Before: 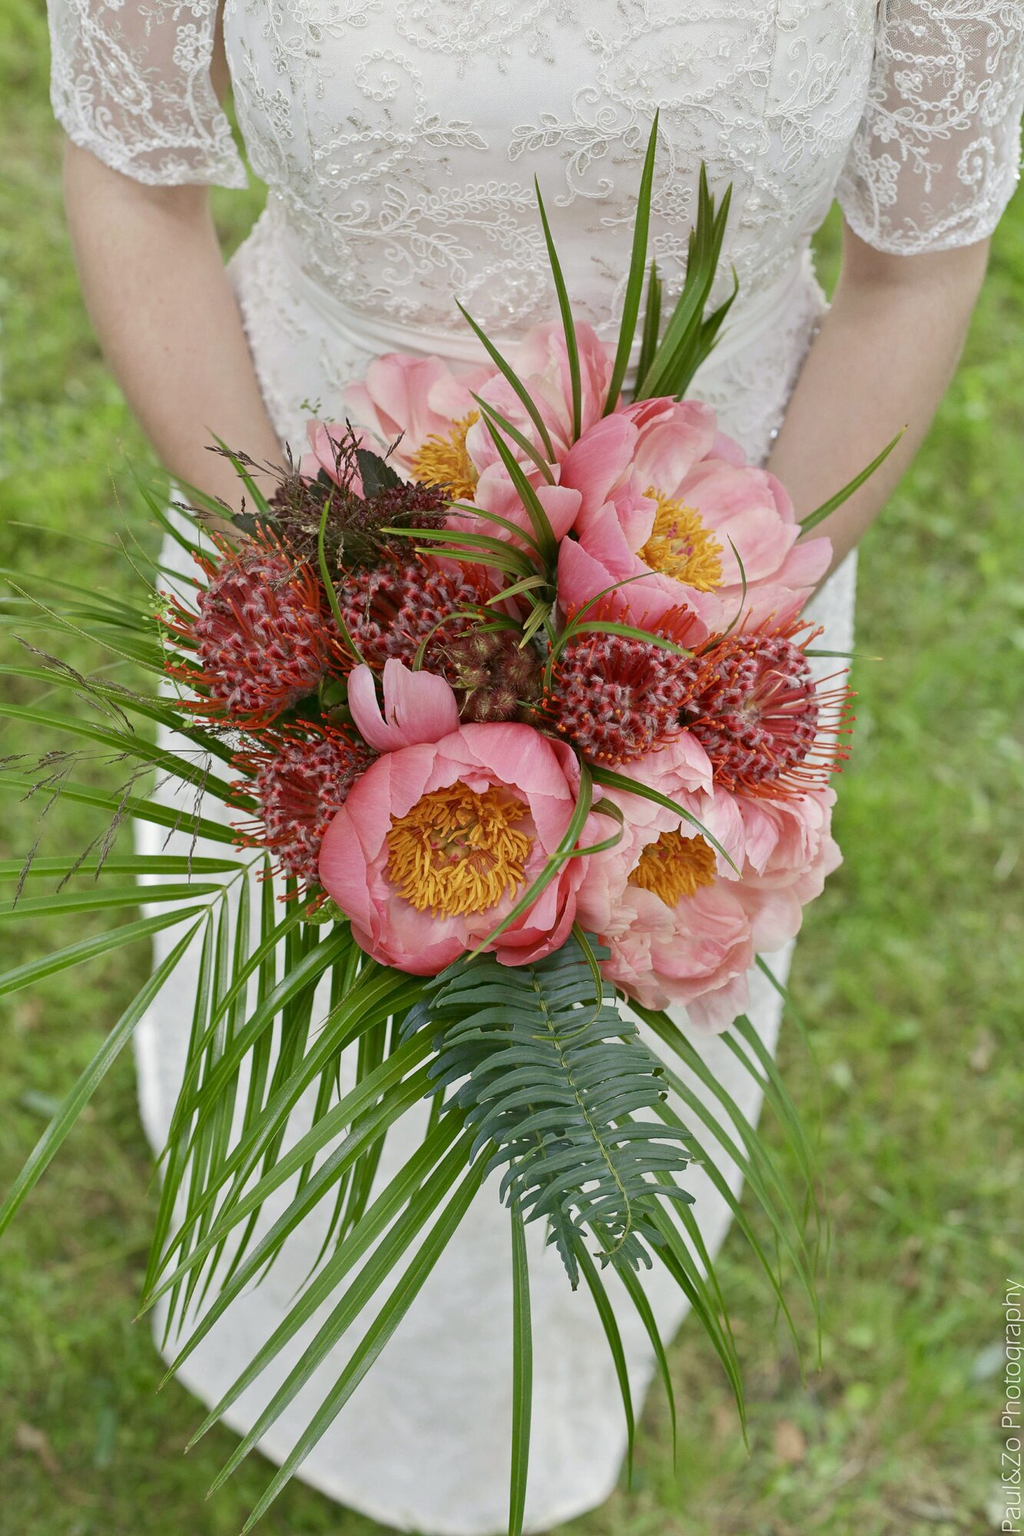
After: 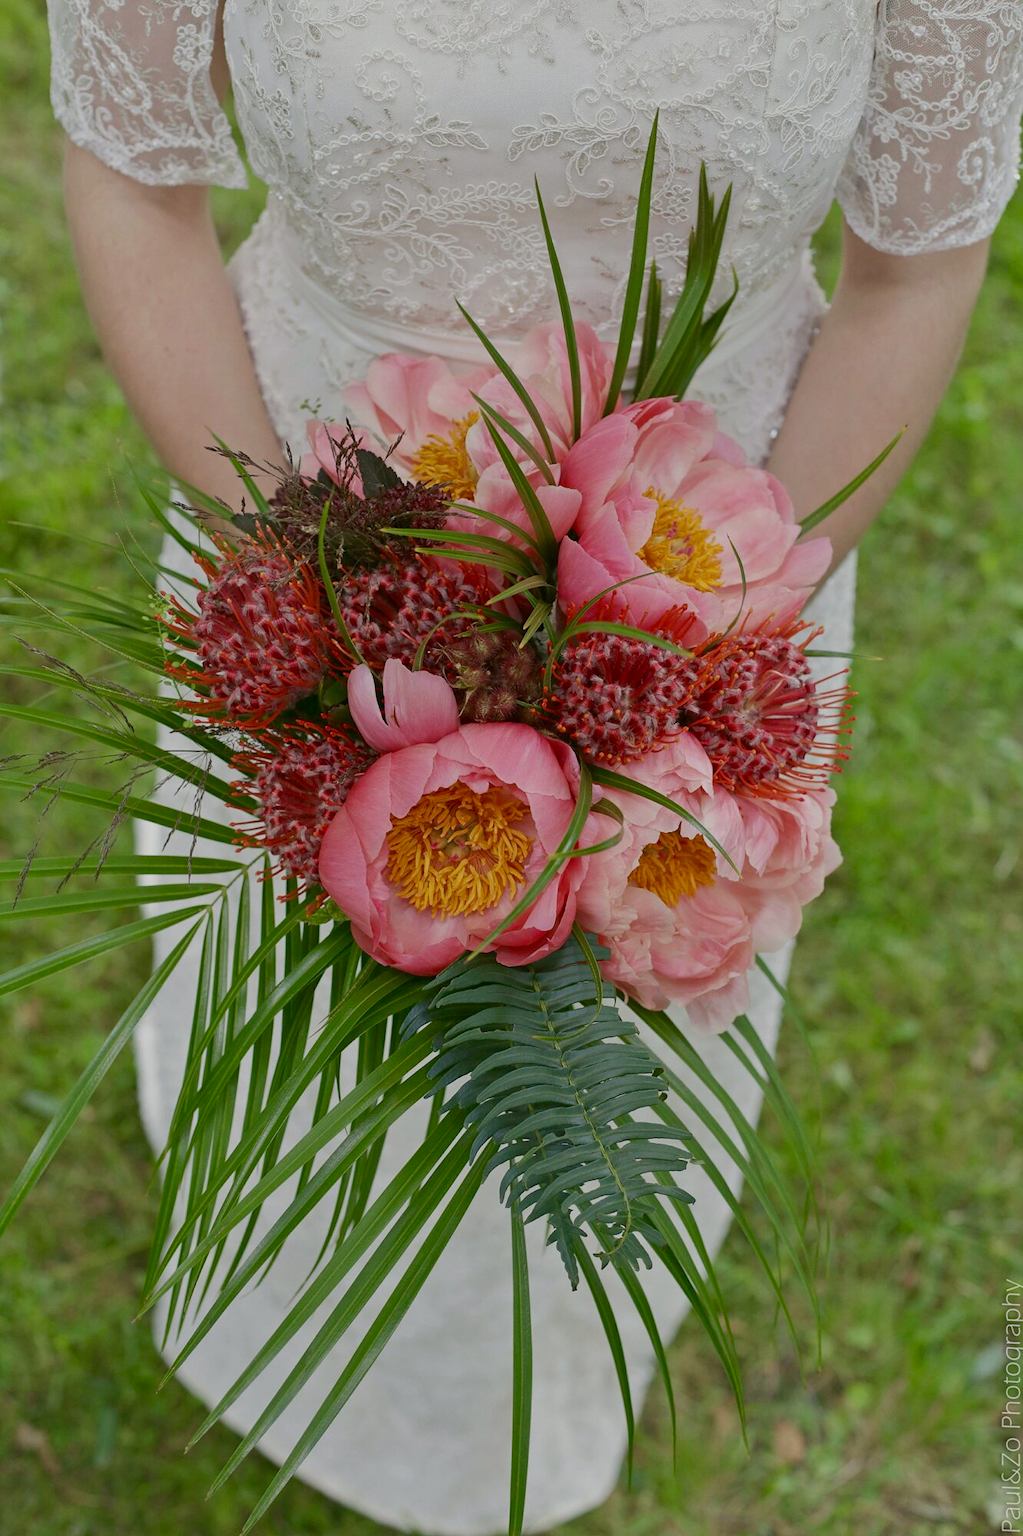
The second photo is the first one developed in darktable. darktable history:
exposure: exposure -0.581 EV, compensate highlight preservation false
